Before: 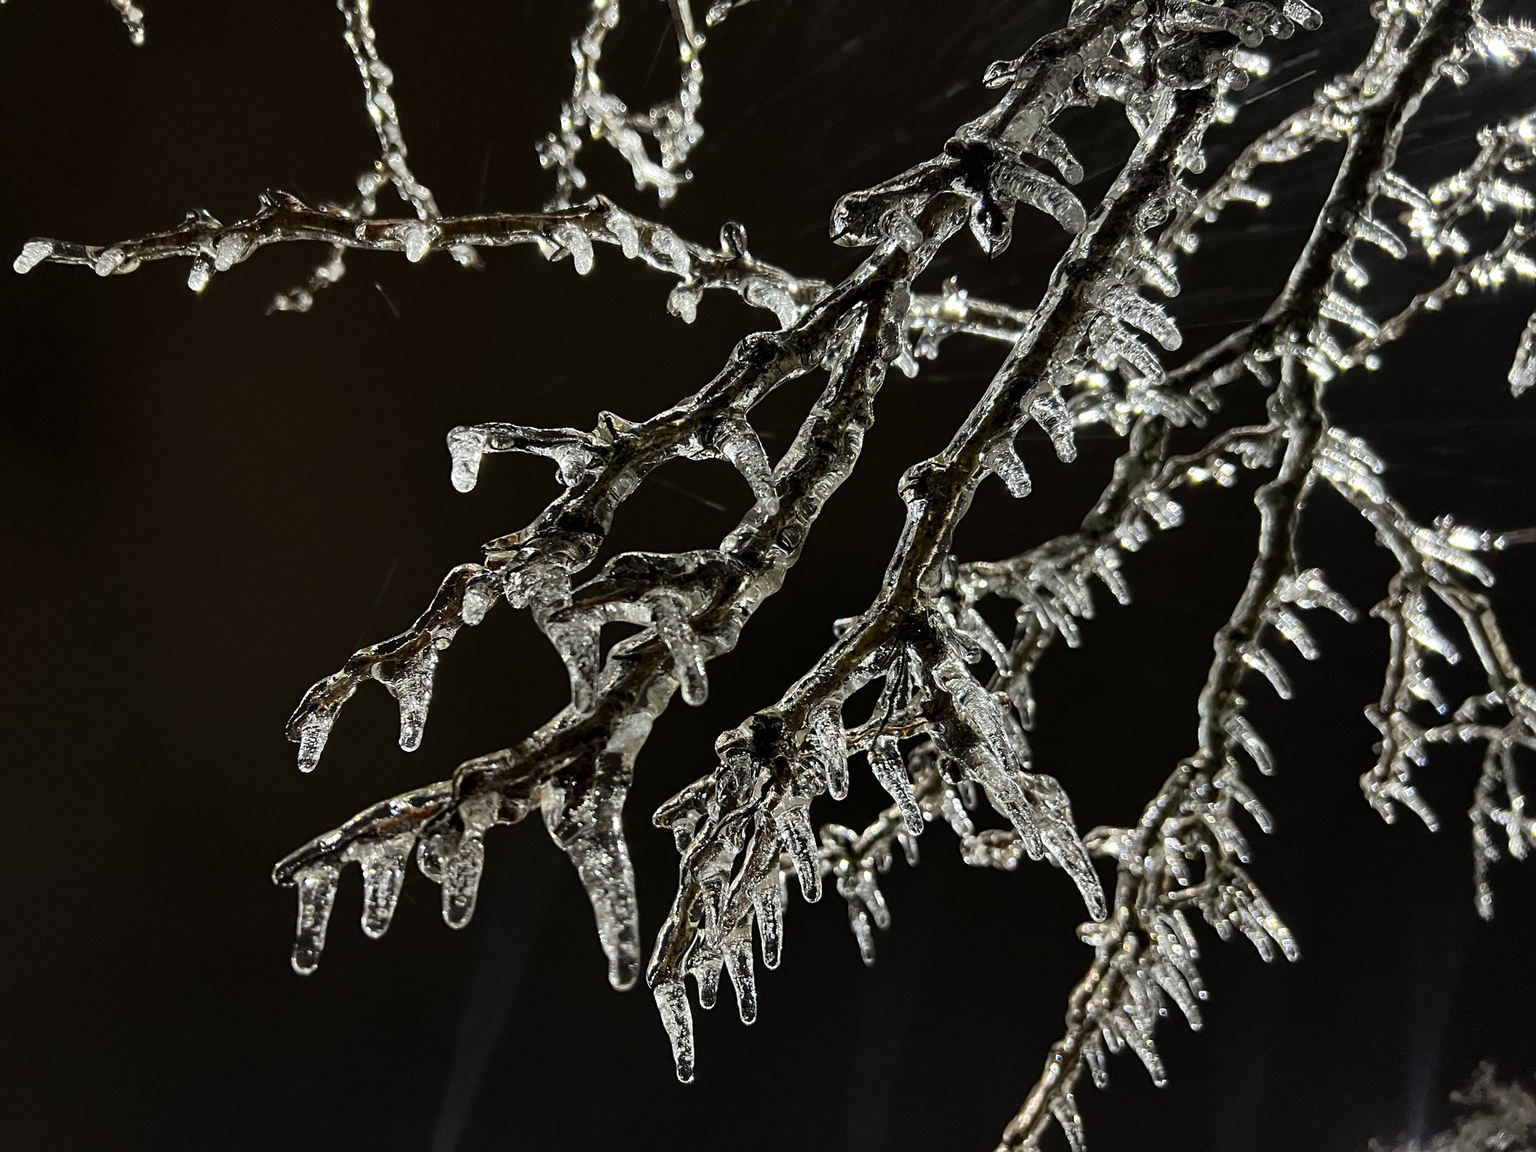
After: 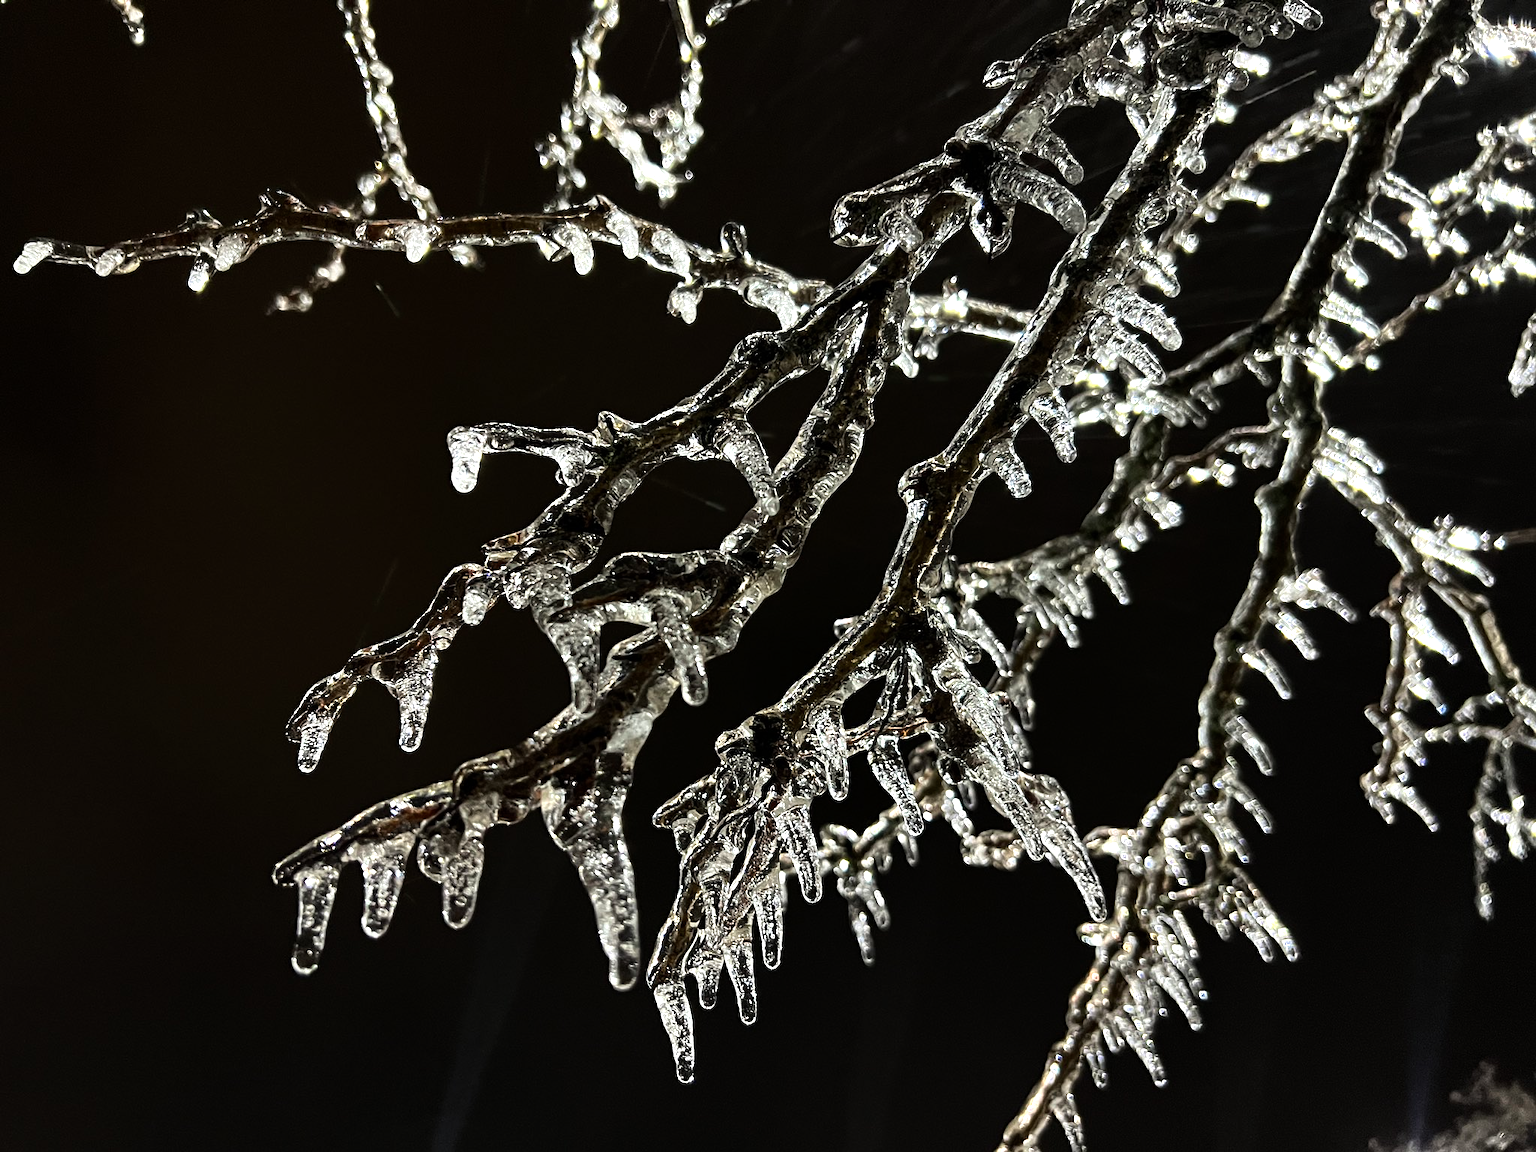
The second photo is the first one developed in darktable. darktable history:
tone equalizer: -8 EV -0.735 EV, -7 EV -0.7 EV, -6 EV -0.614 EV, -5 EV -0.362 EV, -3 EV 0.366 EV, -2 EV 0.6 EV, -1 EV 0.696 EV, +0 EV 0.752 EV, edges refinement/feathering 500, mask exposure compensation -1.57 EV, preserve details no
